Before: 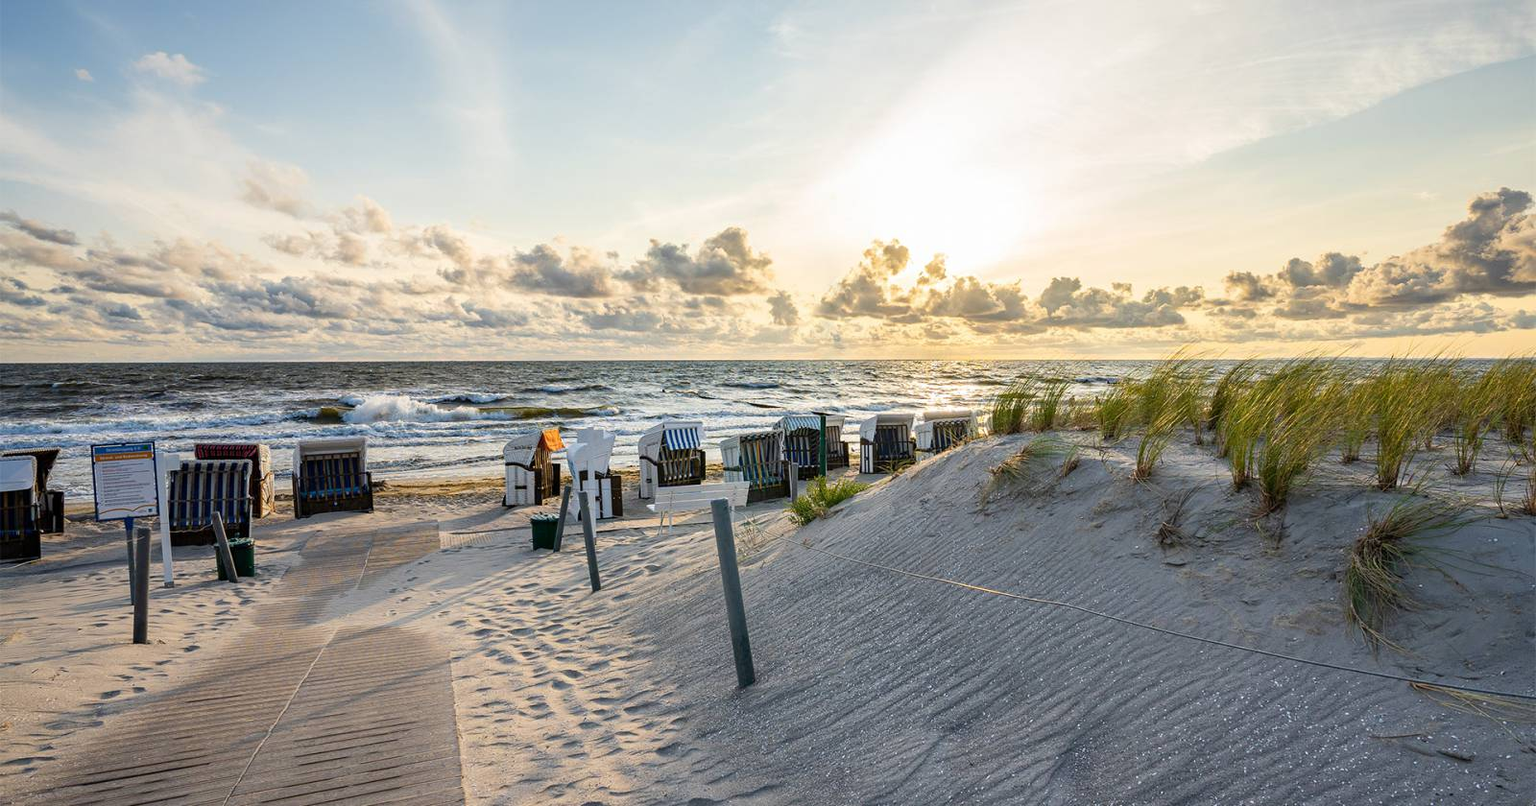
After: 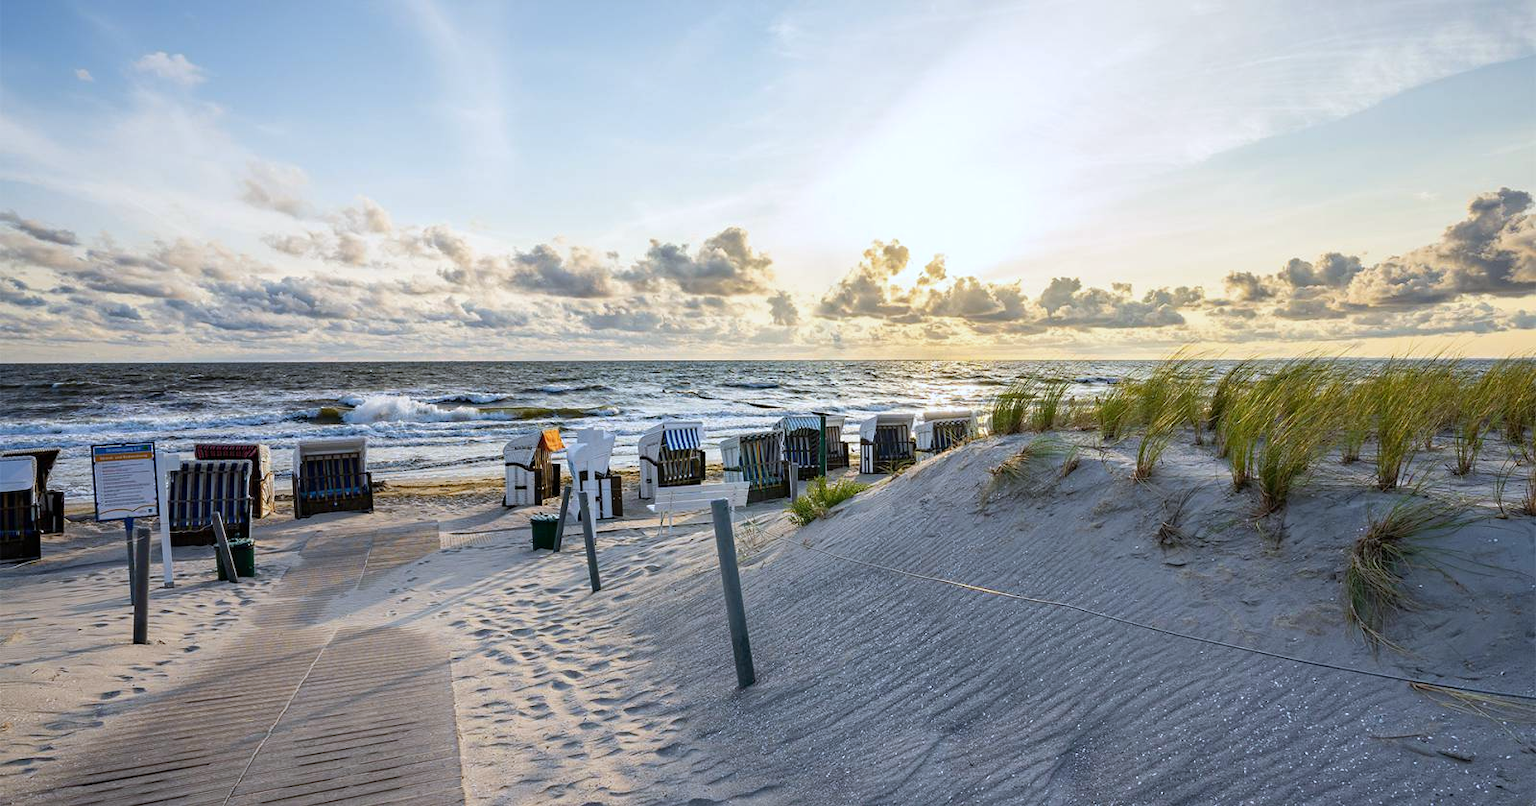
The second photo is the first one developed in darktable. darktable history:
white balance: red 0.954, blue 1.079
sharpen: radius 5.325, amount 0.312, threshold 26.433
